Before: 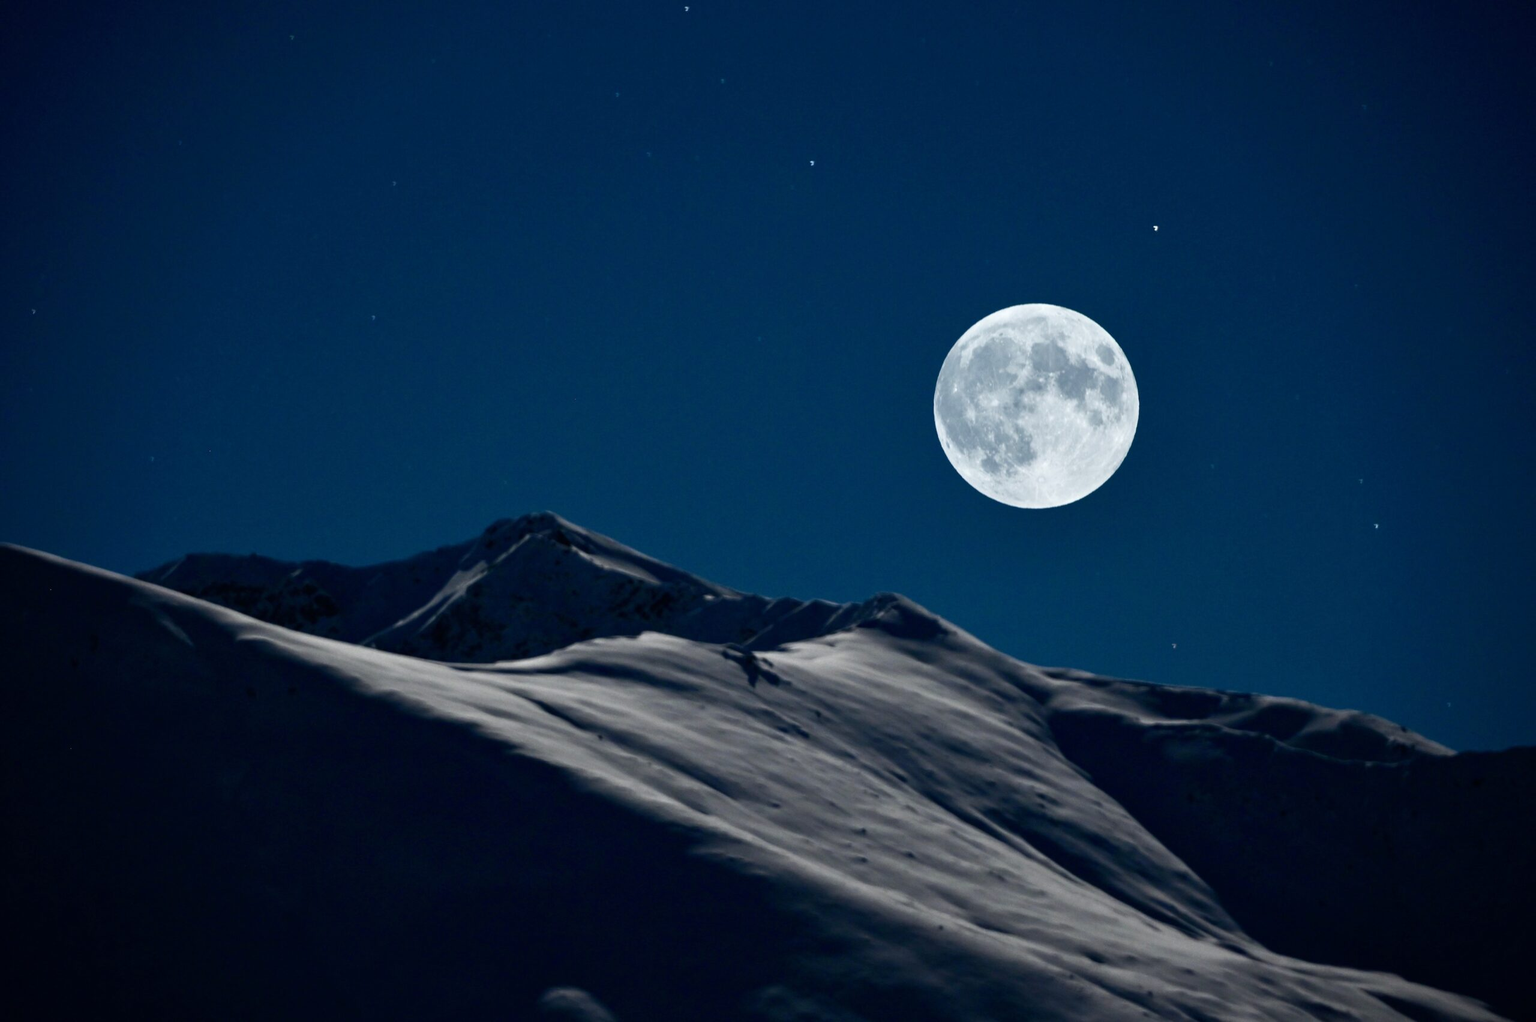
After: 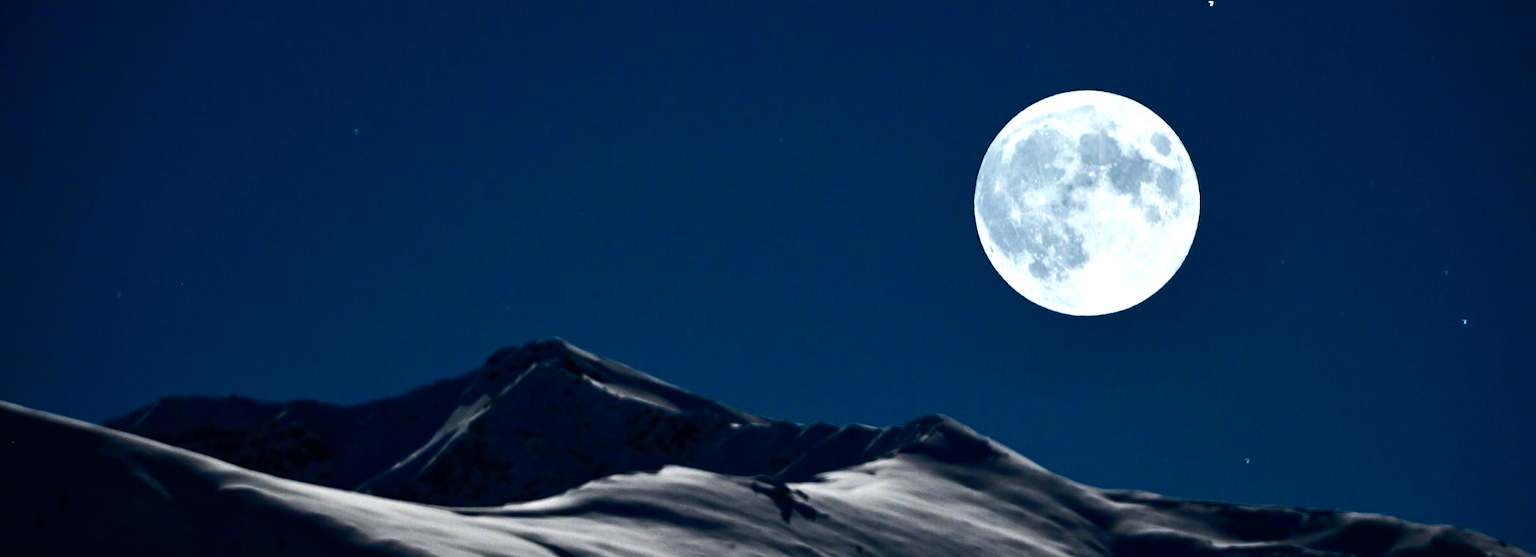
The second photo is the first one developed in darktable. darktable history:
crop: left 1.744%, top 19.225%, right 5.069%, bottom 28.357%
rotate and perspective: rotation -2°, crop left 0.022, crop right 0.978, crop top 0.049, crop bottom 0.951
contrast brightness saturation: contrast 0.09, saturation 0.28
tone equalizer: -8 EV -0.75 EV, -7 EV -0.7 EV, -6 EV -0.6 EV, -5 EV -0.4 EV, -3 EV 0.4 EV, -2 EV 0.6 EV, -1 EV 0.7 EV, +0 EV 0.75 EV, edges refinement/feathering 500, mask exposure compensation -1.57 EV, preserve details no
